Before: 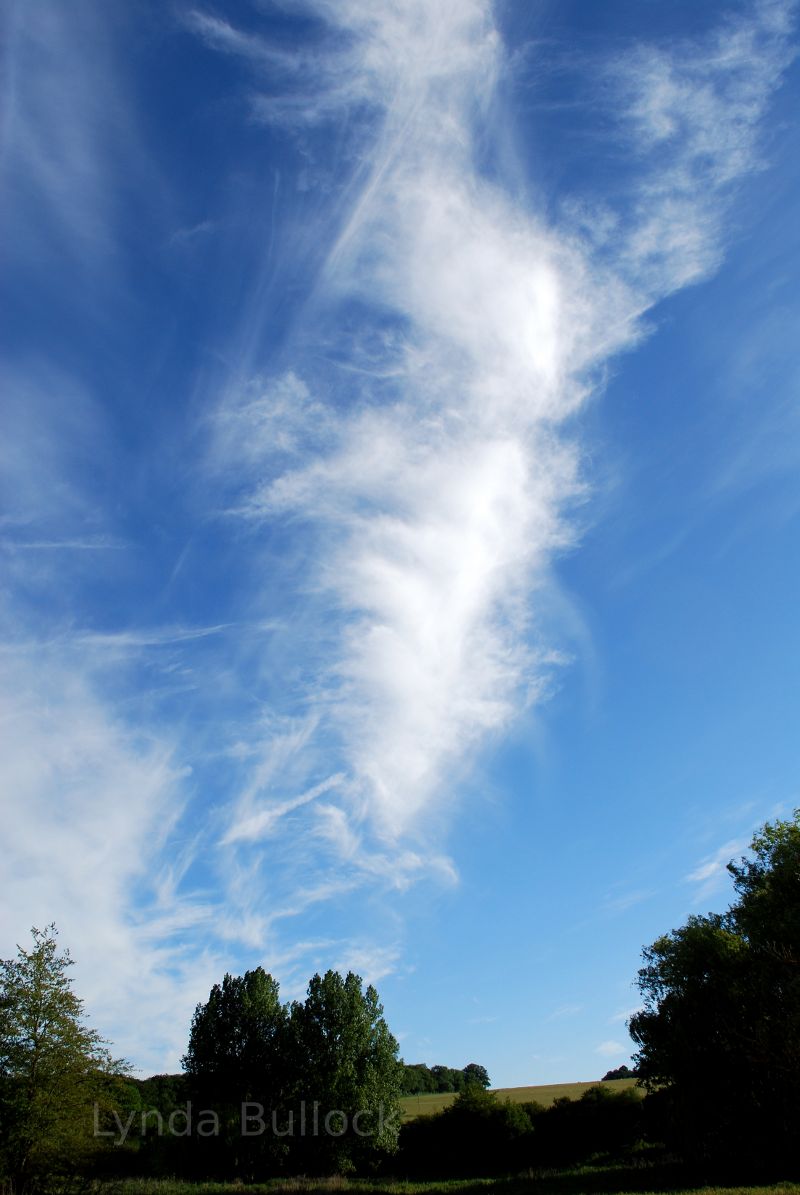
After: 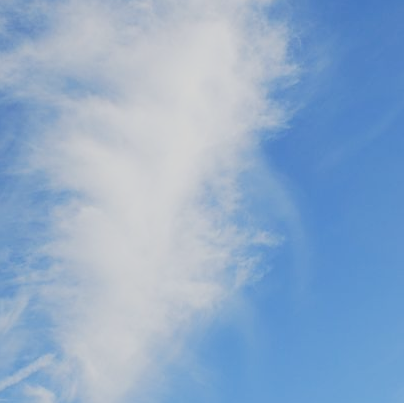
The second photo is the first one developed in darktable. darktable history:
crop: left 36.474%, top 35.071%, right 12.93%, bottom 31.137%
filmic rgb: black relative exposure -2.75 EV, white relative exposure 4.56 EV, threshold 5.99 EV, hardness 1.76, contrast 1.259, preserve chrominance RGB euclidean norm, color science v5 (2021), iterations of high-quality reconstruction 0, contrast in shadows safe, contrast in highlights safe, enable highlight reconstruction true
sharpen: amount 0.213
